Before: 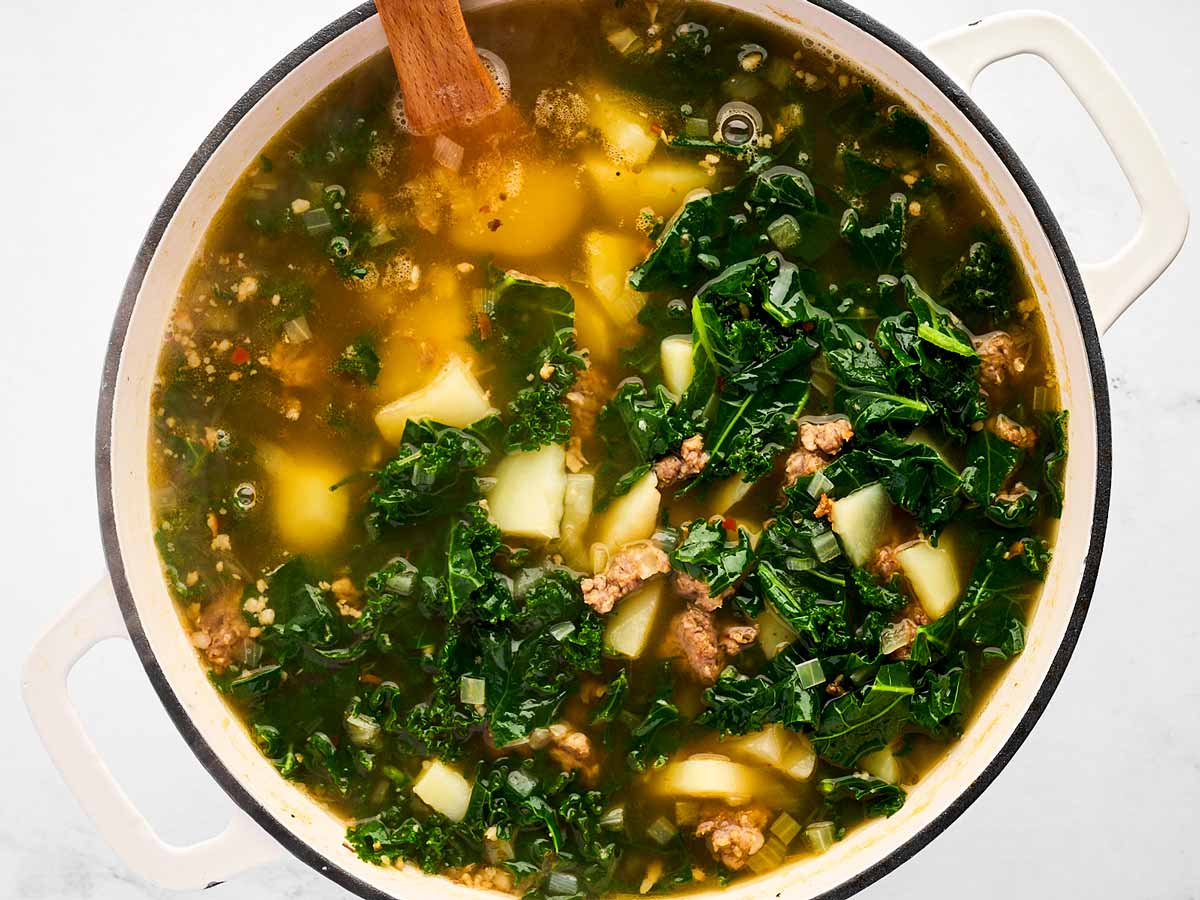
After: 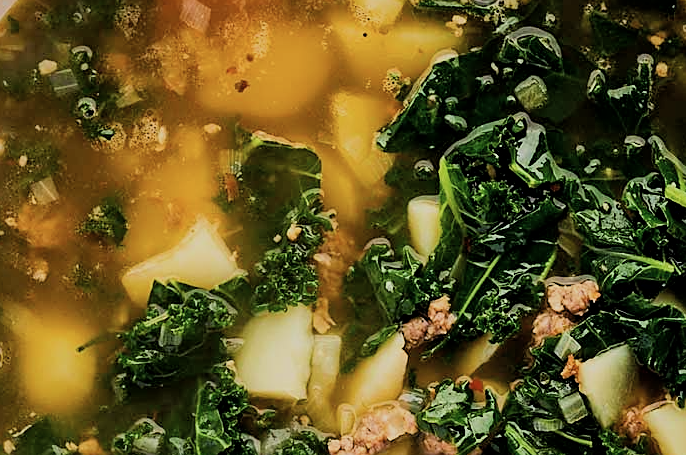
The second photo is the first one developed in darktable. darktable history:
local contrast: mode bilateral grid, contrast 10, coarseness 25, detail 115%, midtone range 0.2
sharpen: on, module defaults
crop: left 21.139%, top 15.509%, right 21.632%, bottom 33.927%
filmic rgb: black relative exposure -7.23 EV, white relative exposure 5.05 EV, threshold 3.02 EV, hardness 3.2, color science v6 (2022), enable highlight reconstruction true
color correction: highlights b* -0.006, saturation 0.873
